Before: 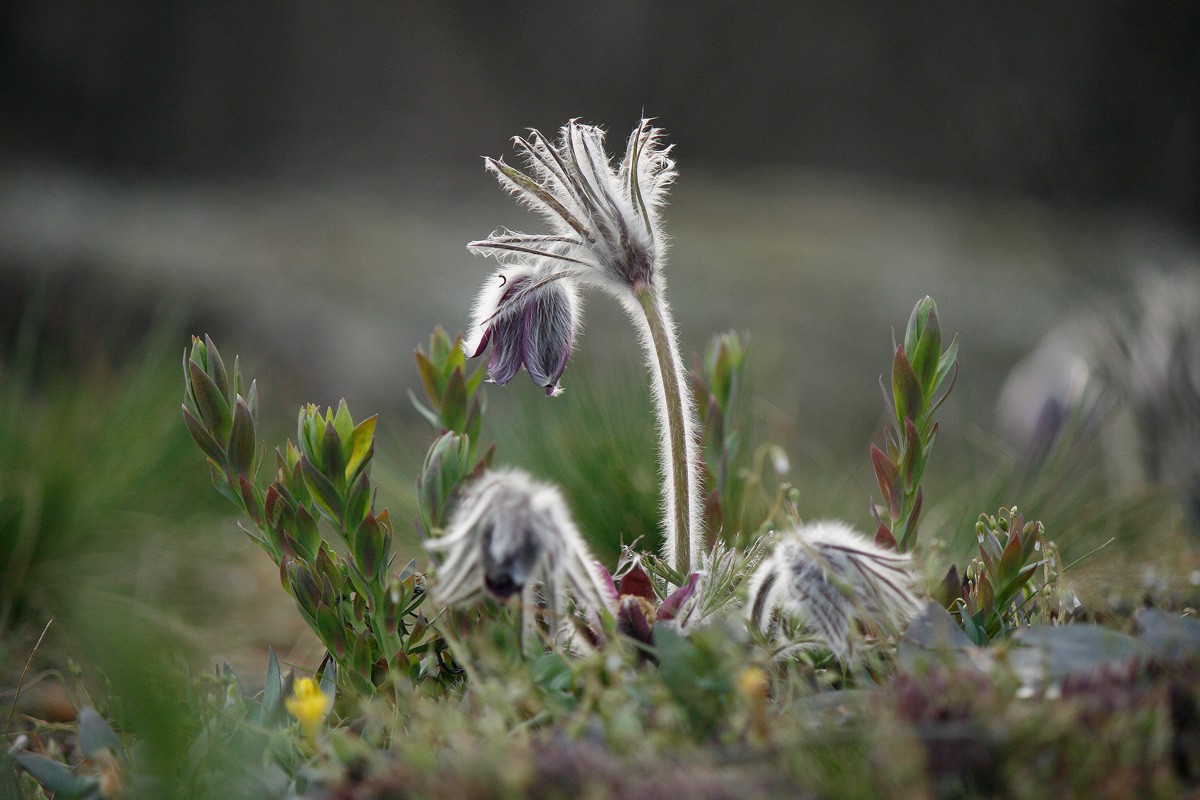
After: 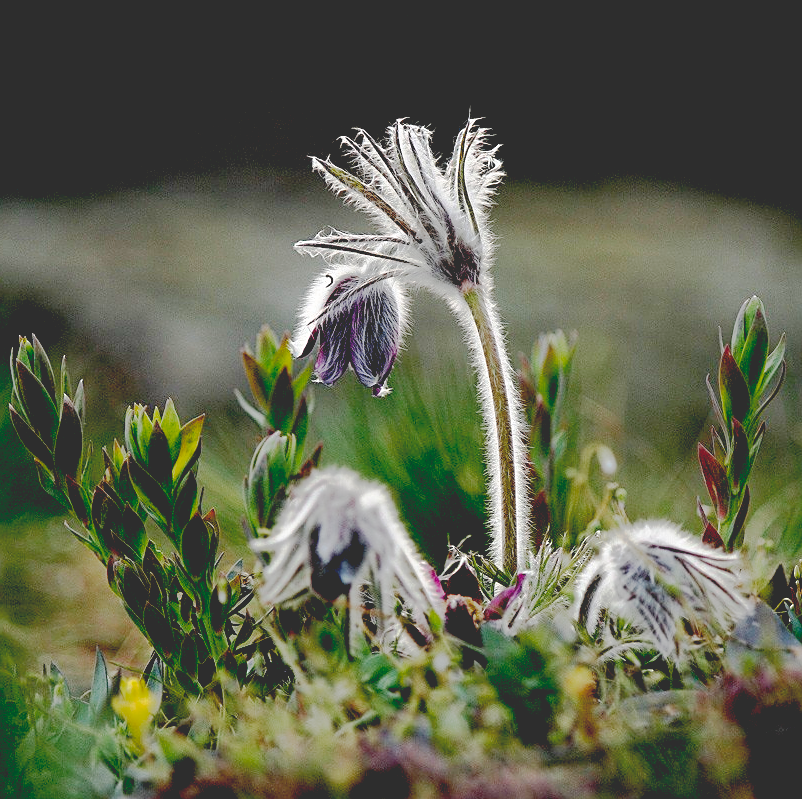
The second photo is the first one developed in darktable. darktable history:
base curve: curves: ch0 [(0.065, 0.026) (0.236, 0.358) (0.53, 0.546) (0.777, 0.841) (0.924, 0.992)], preserve colors none
exposure: compensate highlight preservation false
sharpen: on, module defaults
crop and rotate: left 14.429%, right 18.698%
